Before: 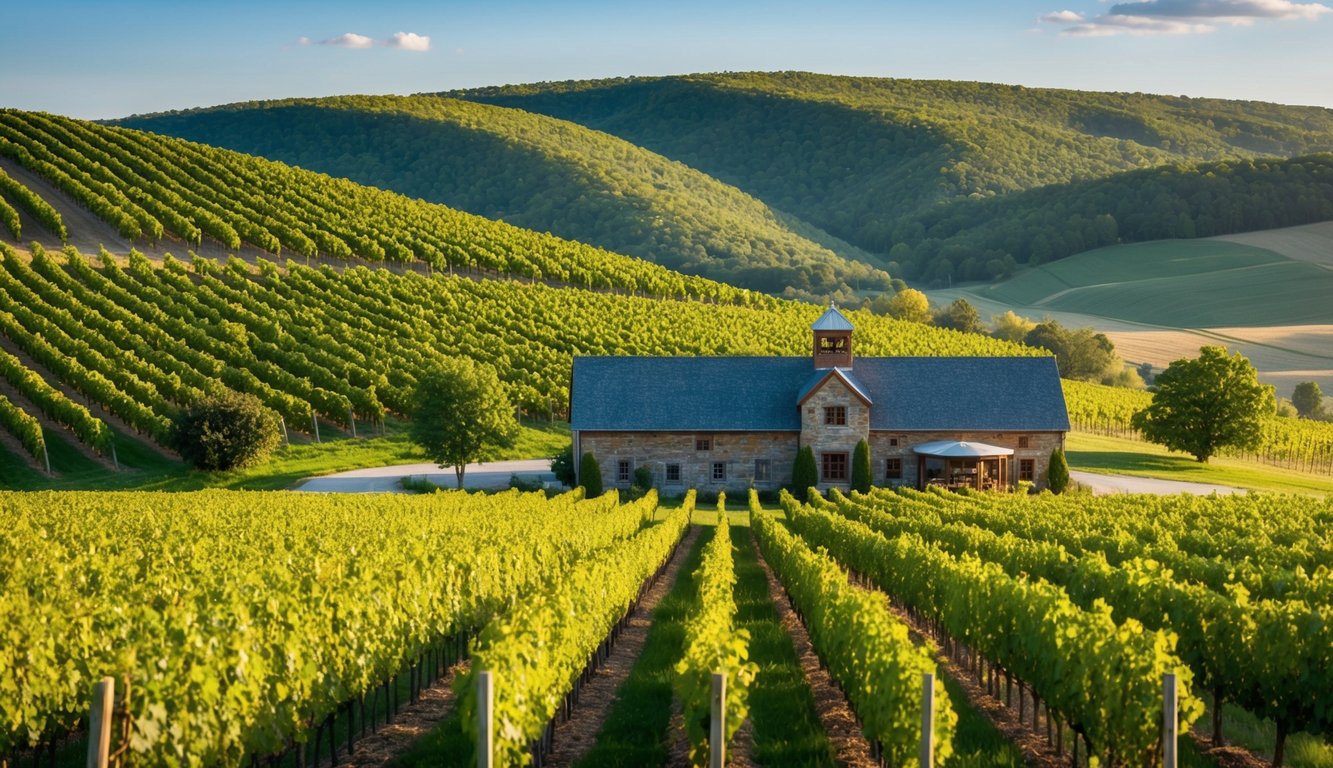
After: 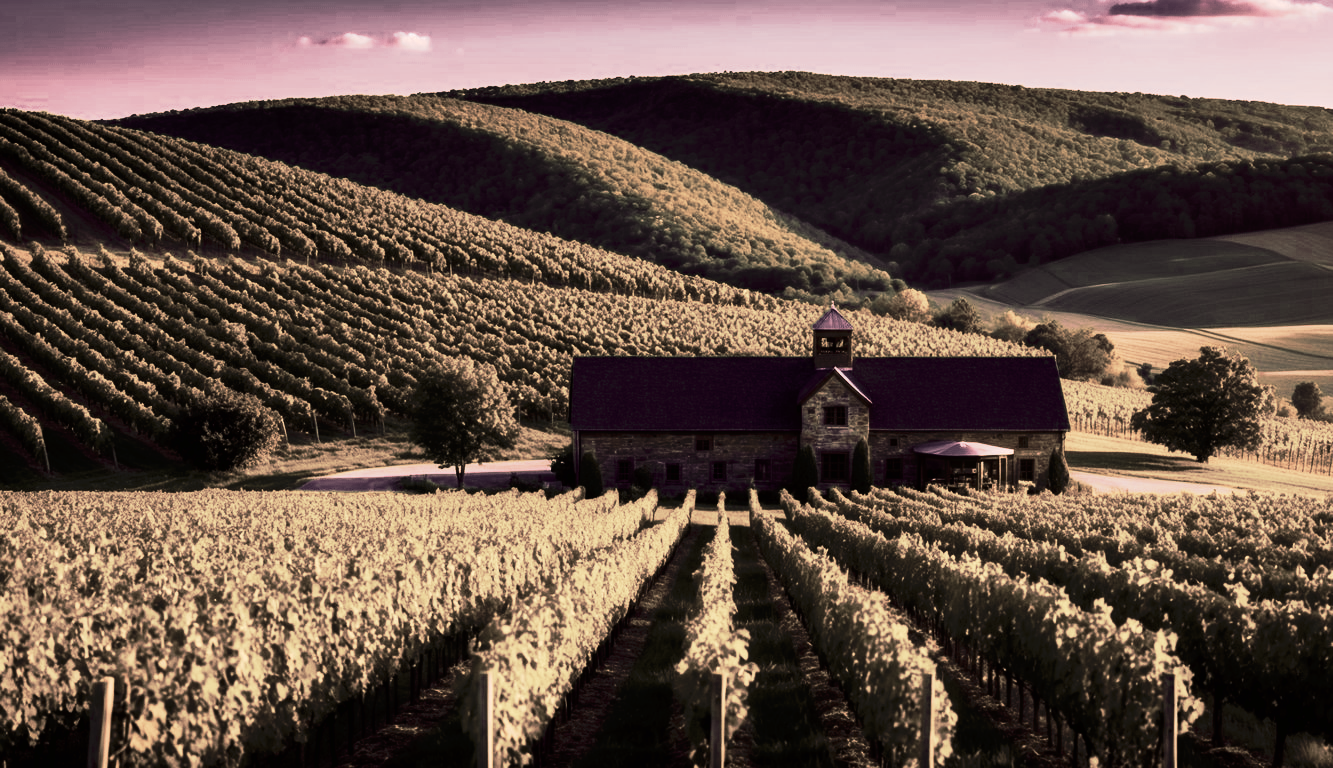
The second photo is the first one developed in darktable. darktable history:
tone curve: curves: ch0 [(0, 0) (0.003, 0.005) (0.011, 0.006) (0.025, 0.004) (0.044, 0.004) (0.069, 0.007) (0.1, 0.014) (0.136, 0.018) (0.177, 0.034) (0.224, 0.065) (0.277, 0.089) (0.335, 0.143) (0.399, 0.219) (0.468, 0.327) (0.543, 0.455) (0.623, 0.63) (0.709, 0.786) (0.801, 0.87) (0.898, 0.922) (1, 1)], preserve colors none
color look up table: target L [97.32, 93.88, 76.67, 79.6, 78.88, 74.4, 73.16, 65.92, 64.3, 62.83, 59.46, 45.08, 37.97, 35.93, 34.45, 9.781, 200.42, 101.54, 81.94, 70.3, 73.59, 57.03, 57.37, 59.52, 45.11, 45.66, 40.91, 17.98, 64.64, 57.13, 74.39, 54.4, 40.21, 53.6, 45.04, 56.36, 32.59, 39.95, 30.57, 27.72, 13.6, 31.36, 5.83, 1.911, 82.71, 57.66, 59.1, 42.72, 35.27], target a [-2.28, 0.003, -2.989, 0.247, 12.21, 7.286, 7.475, 6.532, 0.811, 1.031, 0.466, -0.318, -1.511, 4.74, 1.439, -0.937, 0, 0, 16.52, 15.75, 12.88, 6.198, 3.928, 9.695, 10.05, 3.189, 13.2, 10.68, 13.52, 4.77, 20.41, 10.46, 11.83, 12.96, 11.23, 4.353, 10.14, 12.32, 15.26, 19.63, 21.91, 12.45, 30.7, 12.68, -0.881, 3.749, 0.092, 7.888, 10.43], target b [36.31, 39.87, 9.208, 24.15, 13.45, 17.81, 16.56, 11.79, 9.819, 9.341, 5.469, 8.78, 7.628, 6.499, 3.308, 6.355, 0, -0.001, 23.8, 8.686, 16.94, 9.168, 8.747, 6.054, 8.564, 9.196, 9.353, 7.592, -2.321, -2.7, 5.876, -3.155, -8.392, -5.041, -3.465, 6.031, -4.733, -0.523, -7.445, -4.076, -10.01, -5.209, -18.18, 2.791, -0.317, -2.12, -0.342, -3.795, -5.564], num patches 49
